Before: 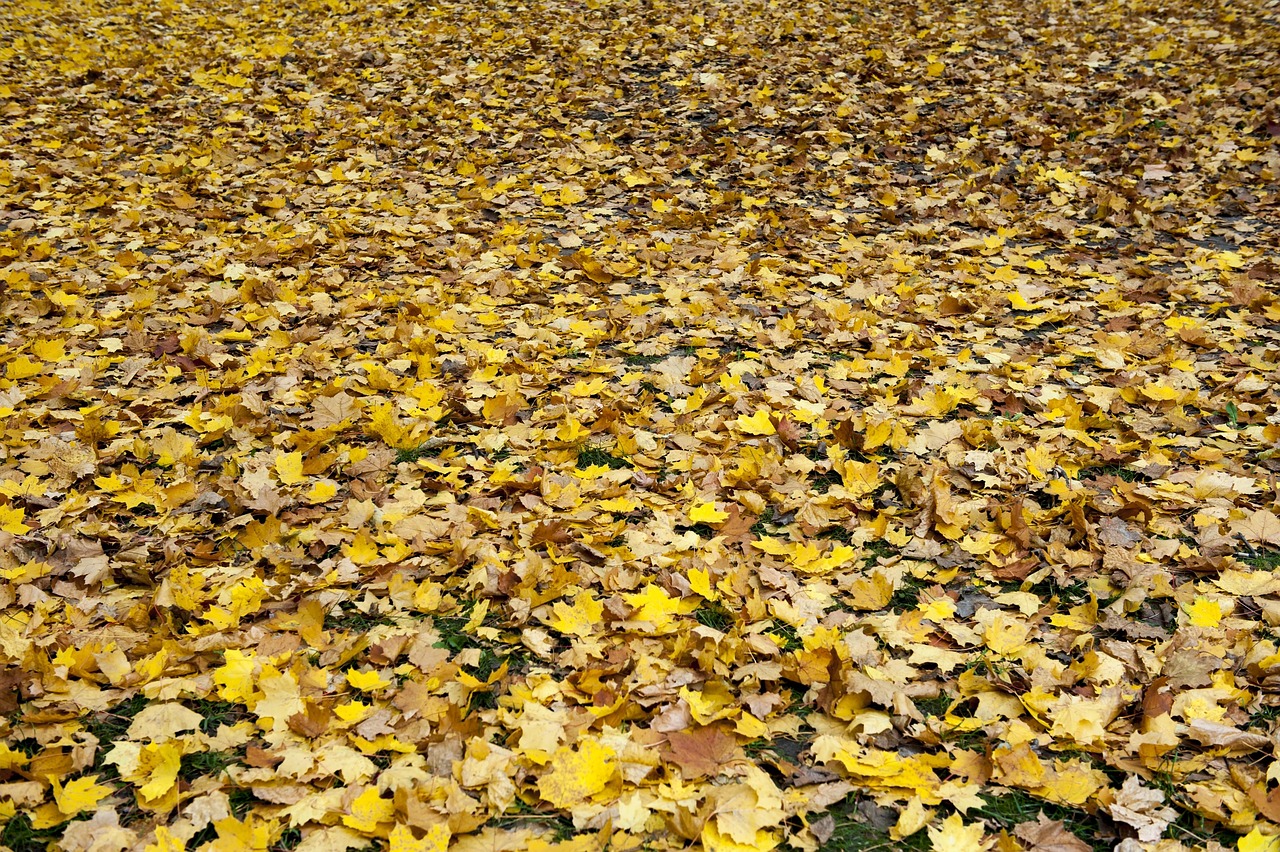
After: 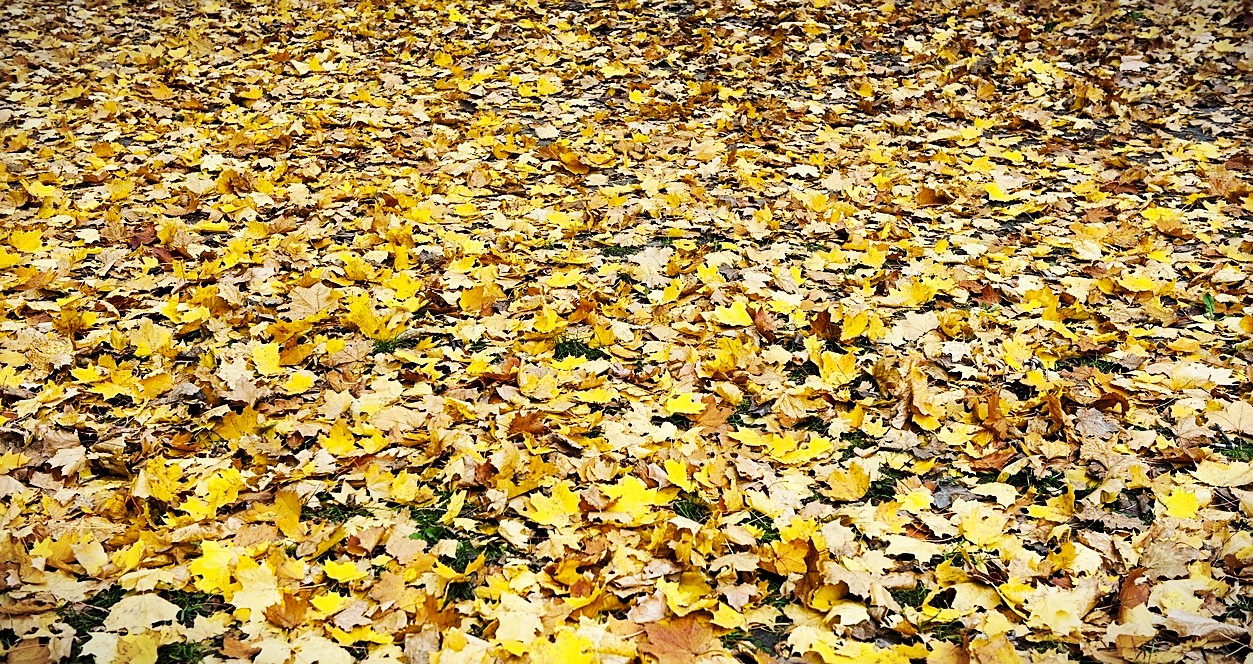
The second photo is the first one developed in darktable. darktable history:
vignetting: fall-off start 100%, fall-off radius 64.94%, automatic ratio true, unbound false
base curve: curves: ch0 [(0, 0) (0.032, 0.025) (0.121, 0.166) (0.206, 0.329) (0.605, 0.79) (1, 1)], preserve colors none
sharpen: on, module defaults
crop and rotate: left 1.814%, top 12.818%, right 0.25%, bottom 9.225%
